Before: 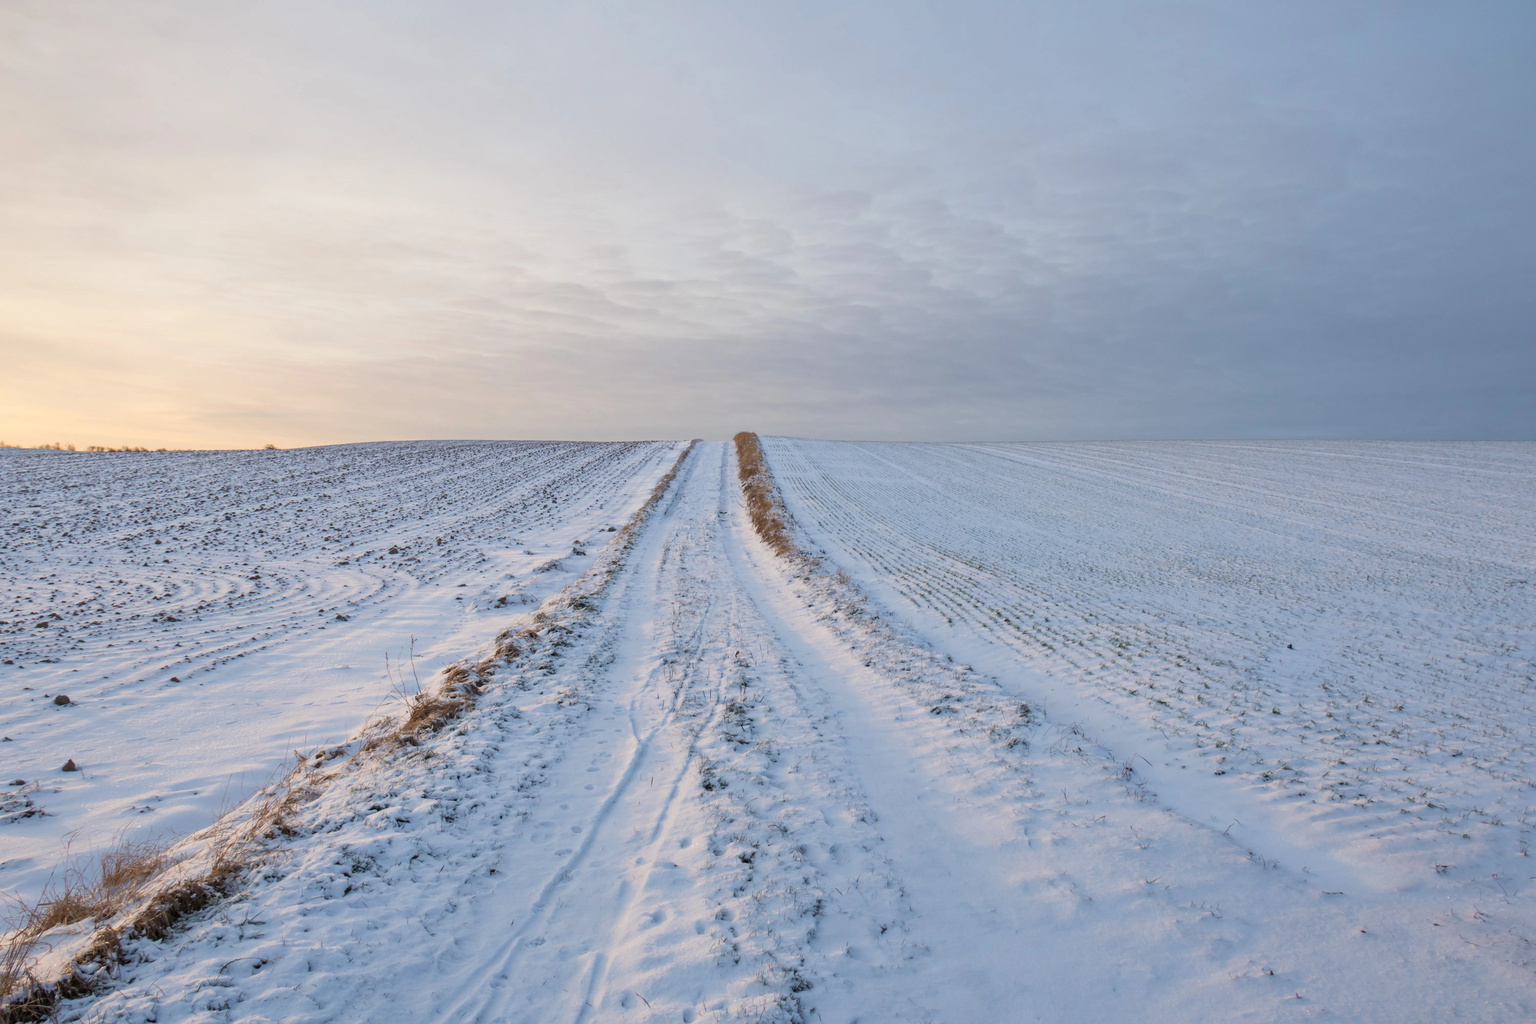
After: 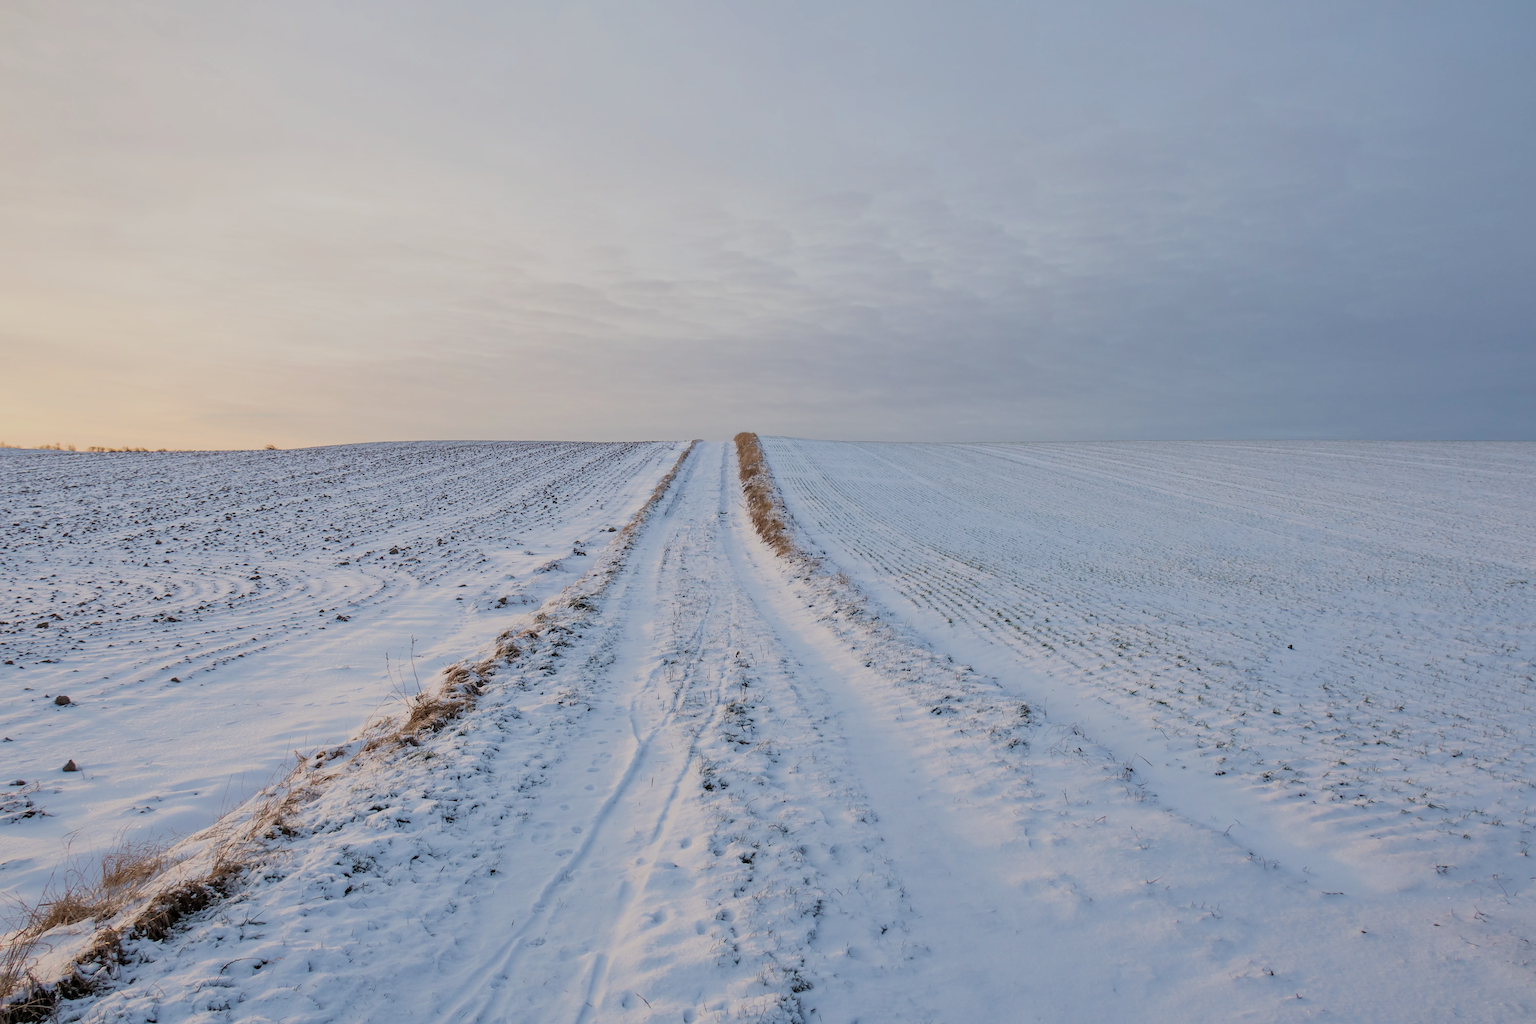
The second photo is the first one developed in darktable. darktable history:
filmic rgb: black relative exposure -7.65 EV, white relative exposure 4.56 EV, hardness 3.61
tone equalizer: on, module defaults
sharpen: on, module defaults
